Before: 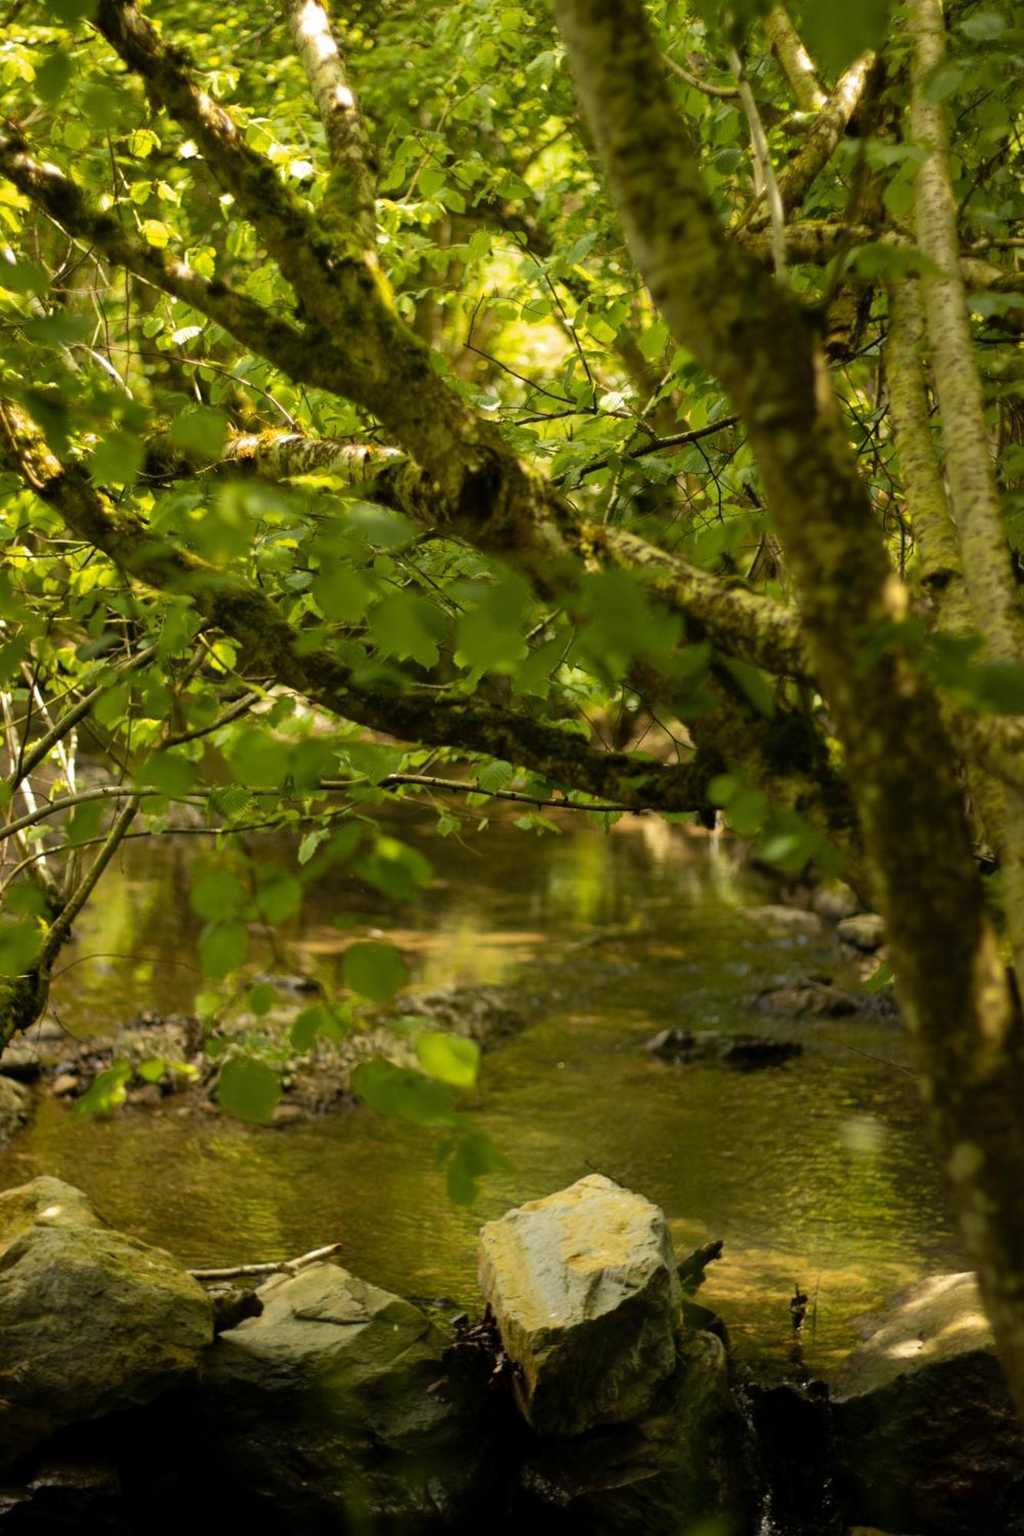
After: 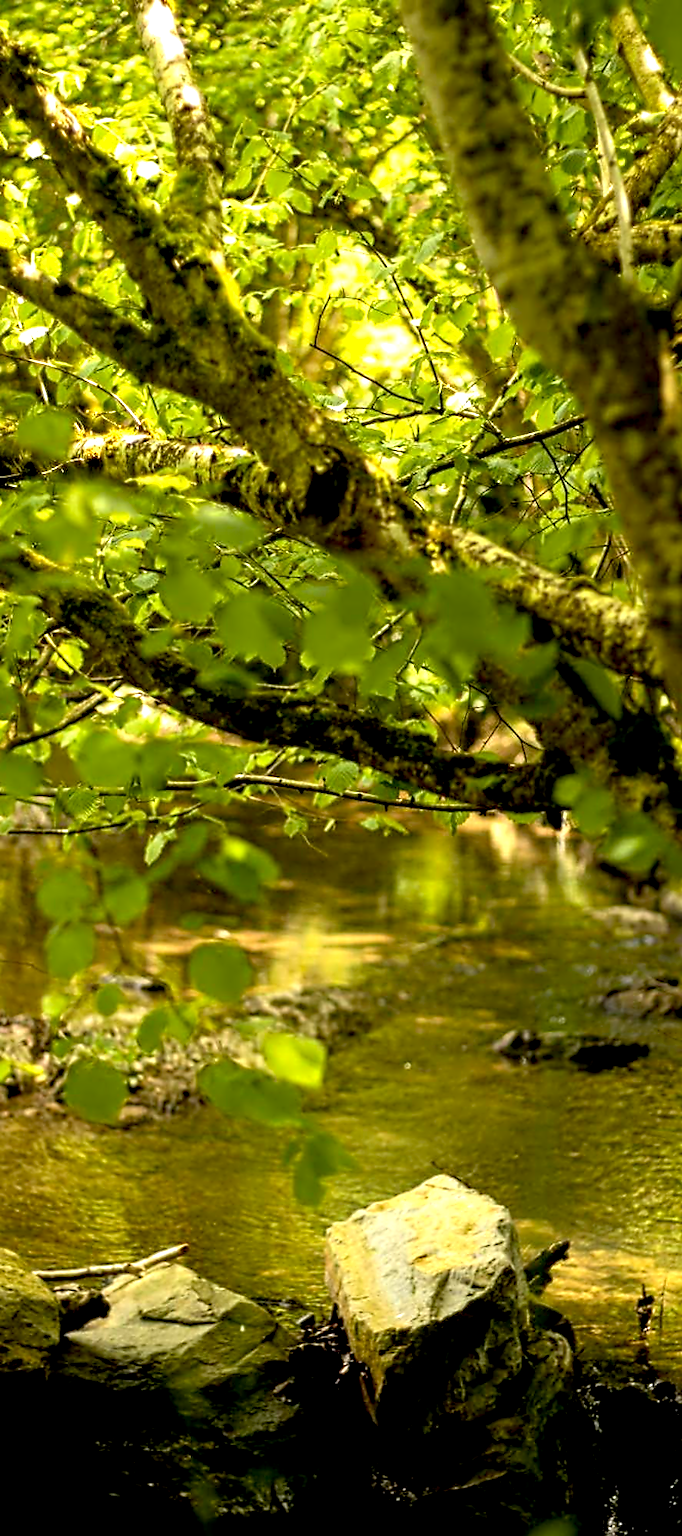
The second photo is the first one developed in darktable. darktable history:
exposure: black level correction 0.008, exposure 0.979 EV, compensate highlight preservation false
crop and rotate: left 15.055%, right 18.278%
contrast equalizer: y [[0.5, 0.5, 0.5, 0.515, 0.749, 0.84], [0.5 ×6], [0.5 ×6], [0, 0, 0, 0.001, 0.067, 0.262], [0 ×6]]
